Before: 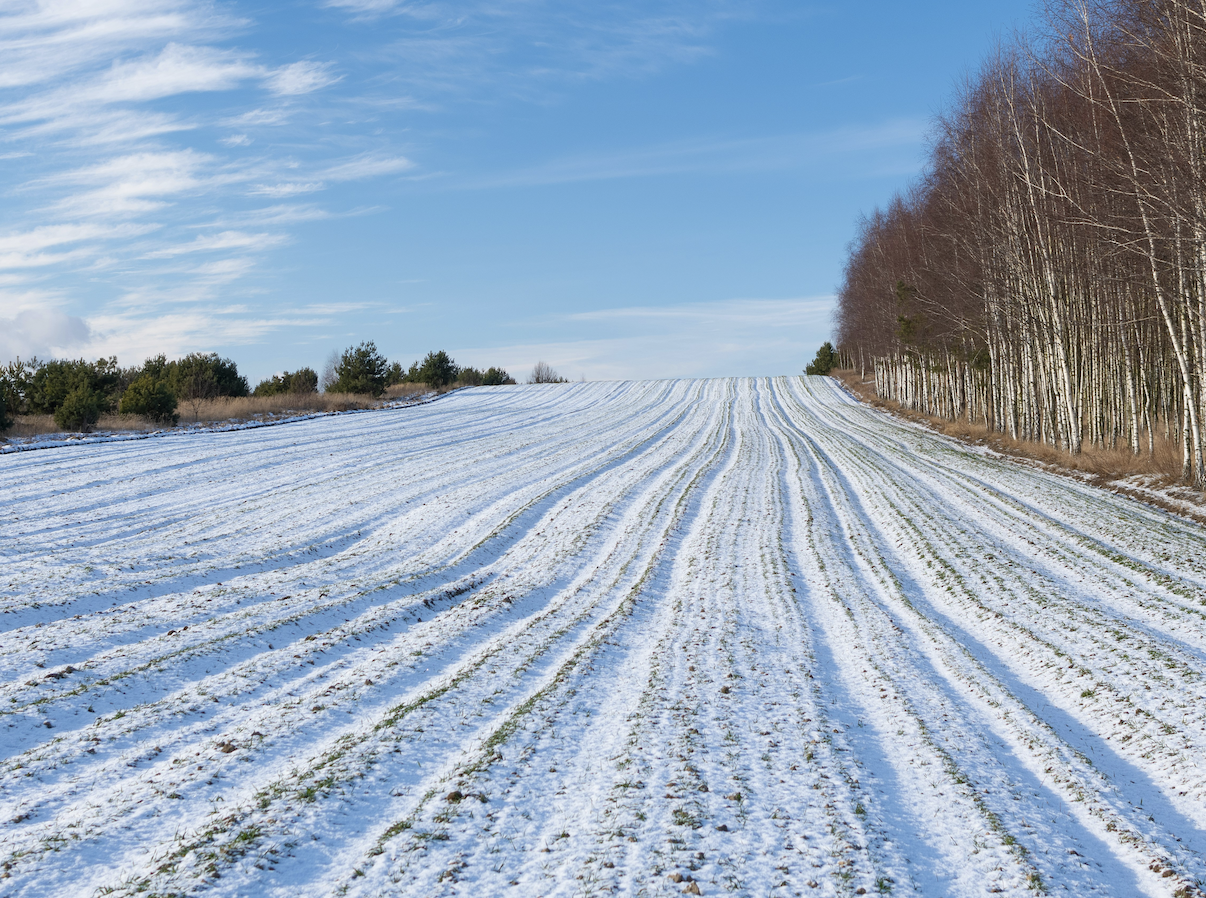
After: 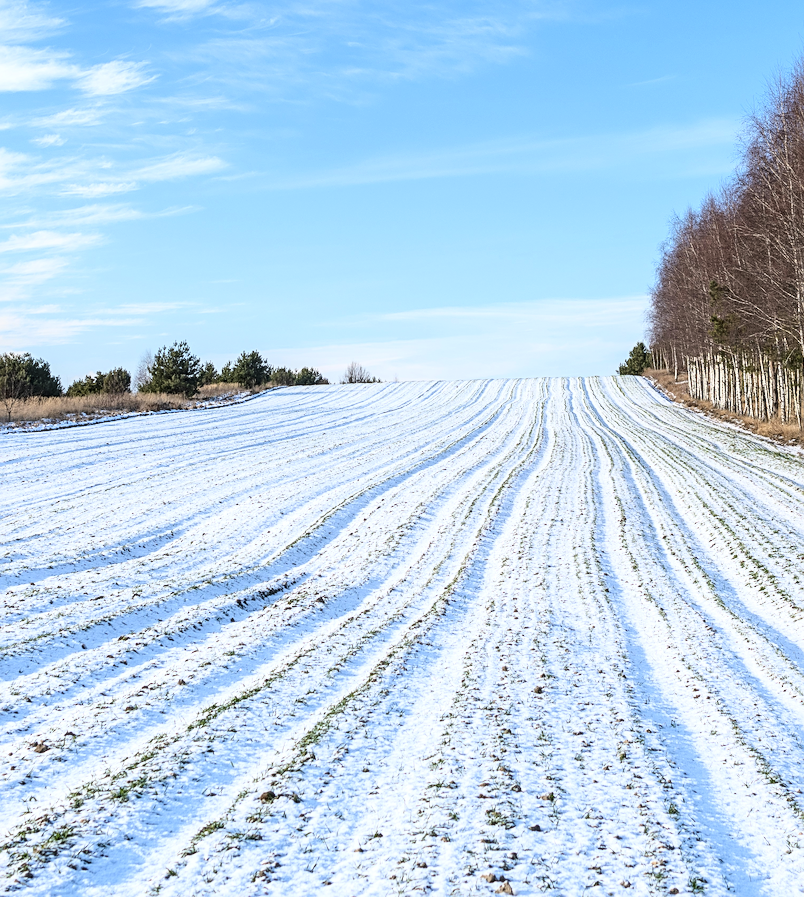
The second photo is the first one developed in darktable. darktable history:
sharpen: on, module defaults
crop and rotate: left 15.546%, right 17.787%
base curve: curves: ch0 [(0, 0) (0.028, 0.03) (0.121, 0.232) (0.46, 0.748) (0.859, 0.968) (1, 1)]
local contrast: on, module defaults
